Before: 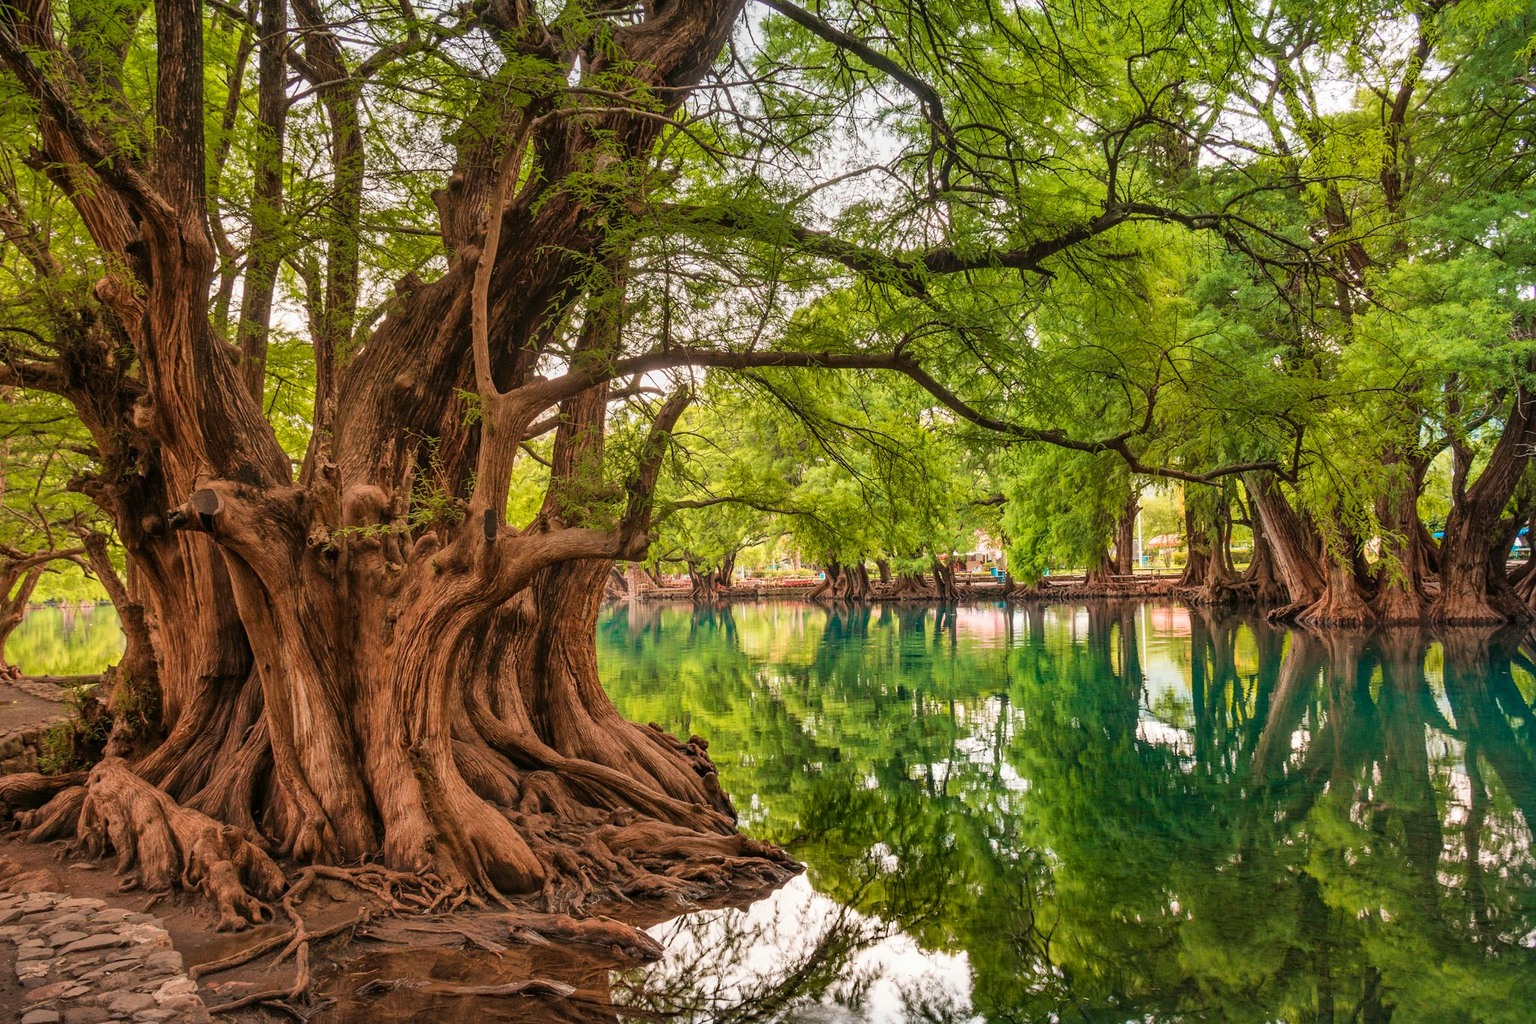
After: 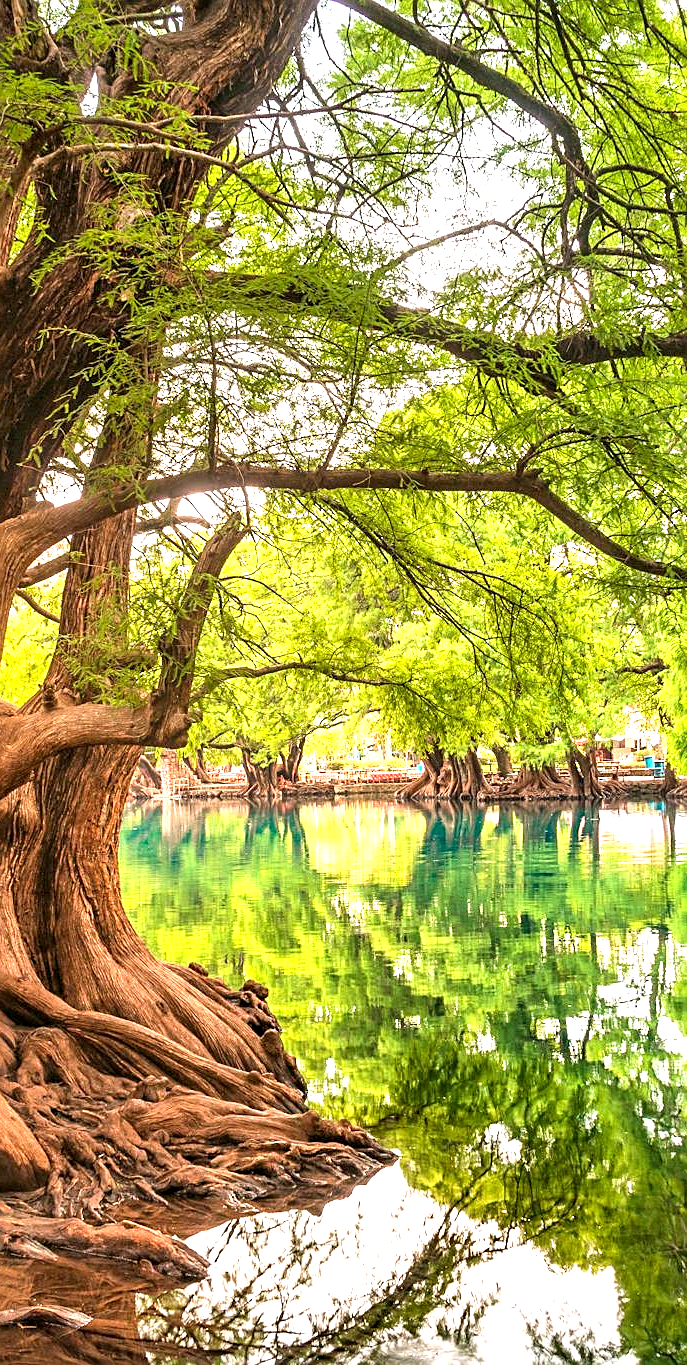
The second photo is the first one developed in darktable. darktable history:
crop: left 33.043%, right 33.404%
sharpen: on, module defaults
exposure: black level correction 0.002, exposure 1.301 EV, compensate highlight preservation false
